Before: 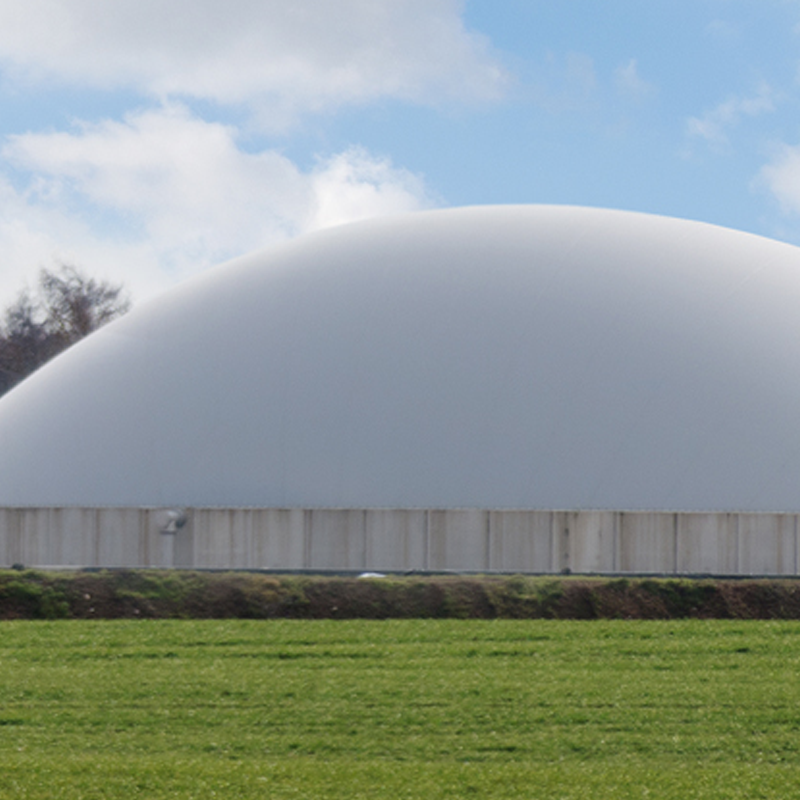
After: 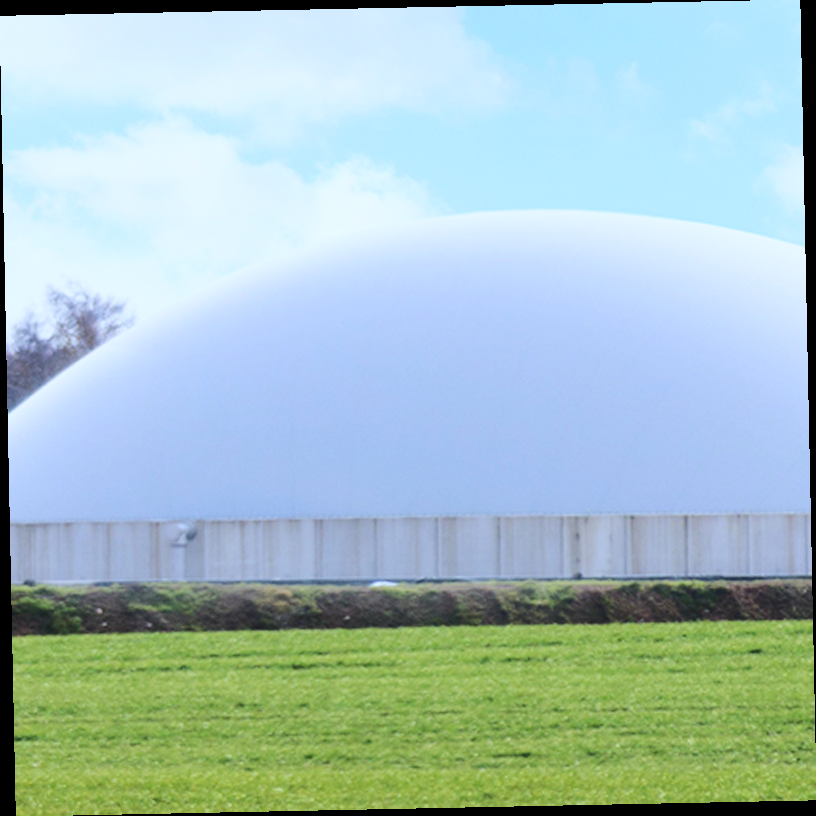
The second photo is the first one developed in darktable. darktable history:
base curve: curves: ch0 [(0, 0) (0.025, 0.046) (0.112, 0.277) (0.467, 0.74) (0.814, 0.929) (1, 0.942)]
rotate and perspective: rotation -1.17°, automatic cropping off
velvia: strength 15%
white balance: red 0.926, green 1.003, blue 1.133
